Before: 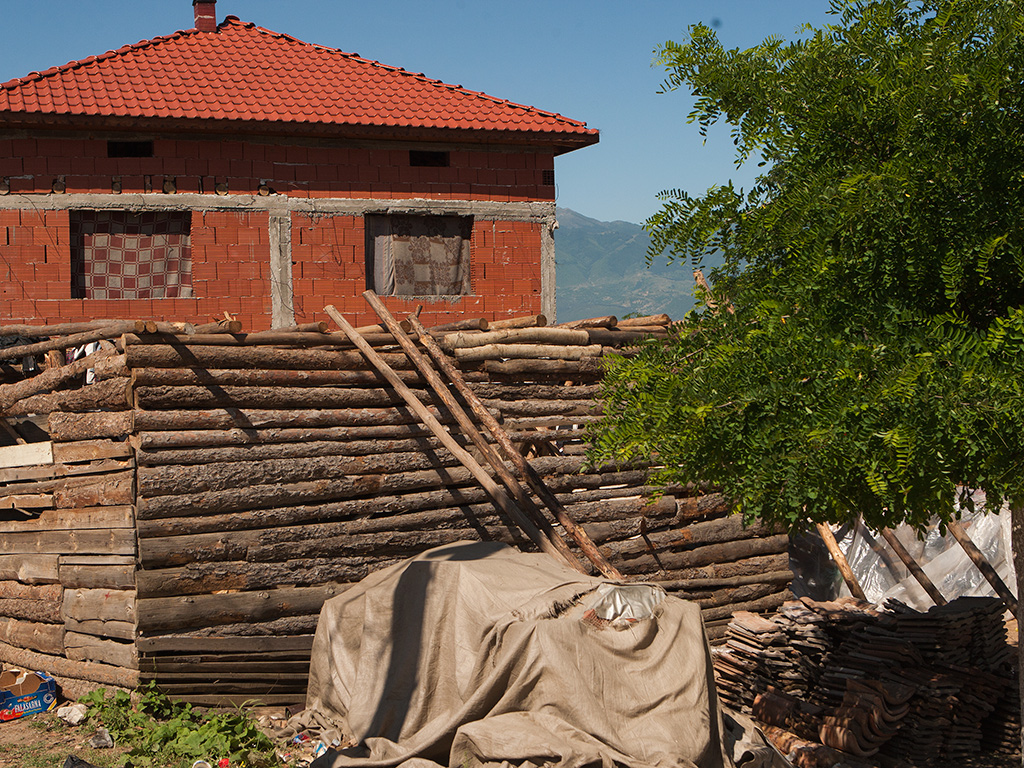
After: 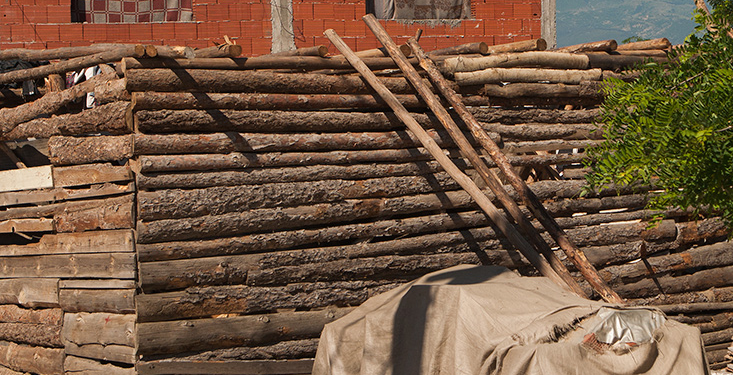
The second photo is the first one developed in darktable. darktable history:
crop: top 36.043%, right 28.339%, bottom 15.01%
